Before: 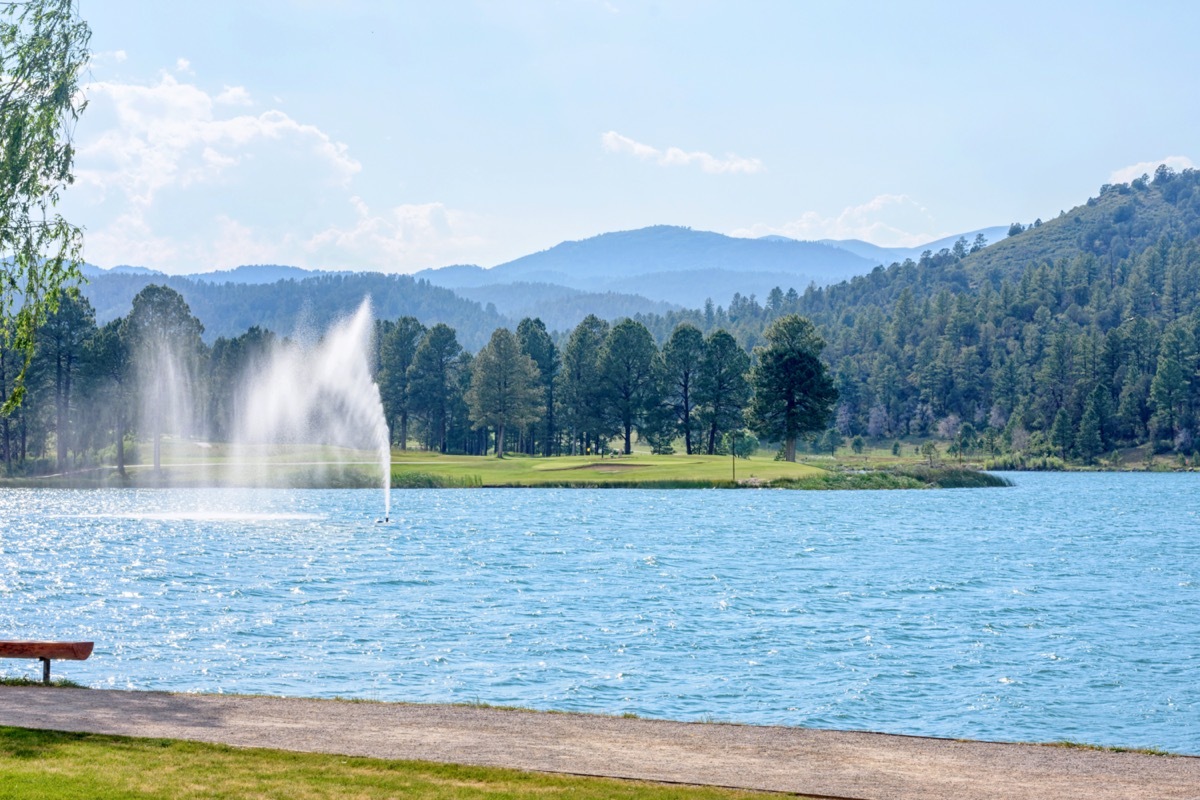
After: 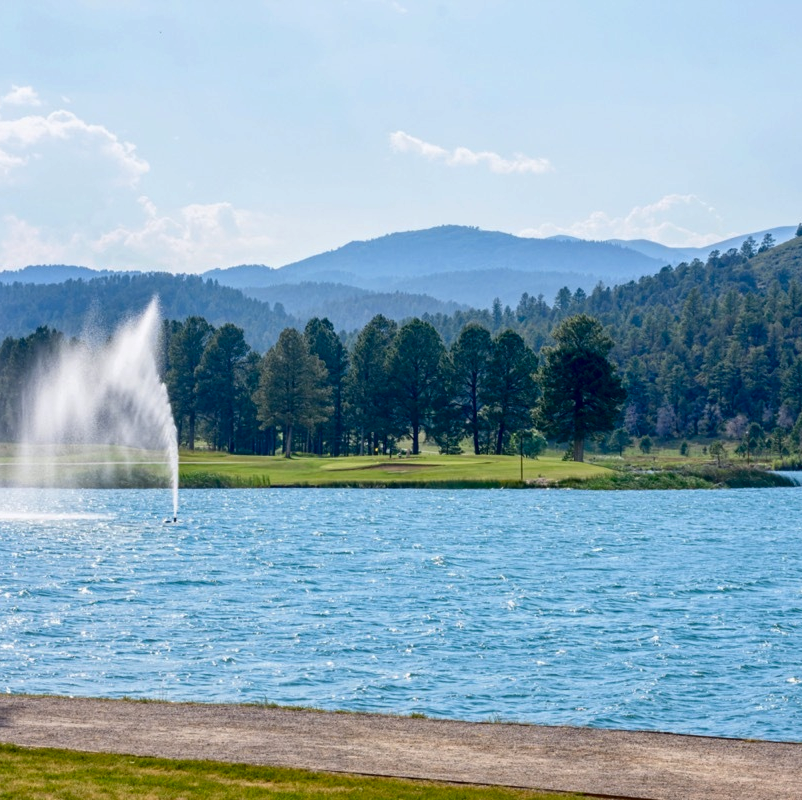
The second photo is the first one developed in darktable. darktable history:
contrast brightness saturation: brightness -0.2, saturation 0.08
crop and rotate: left 17.732%, right 15.423%
